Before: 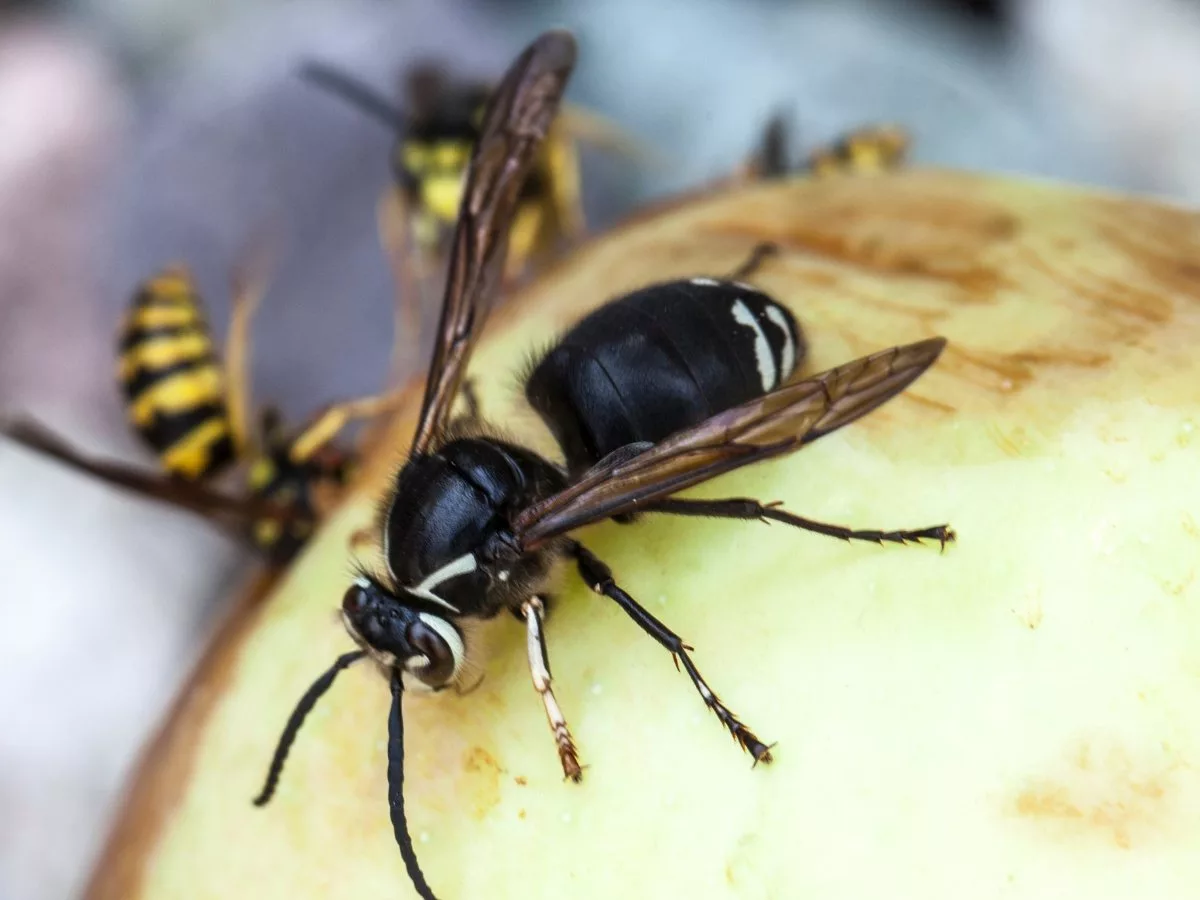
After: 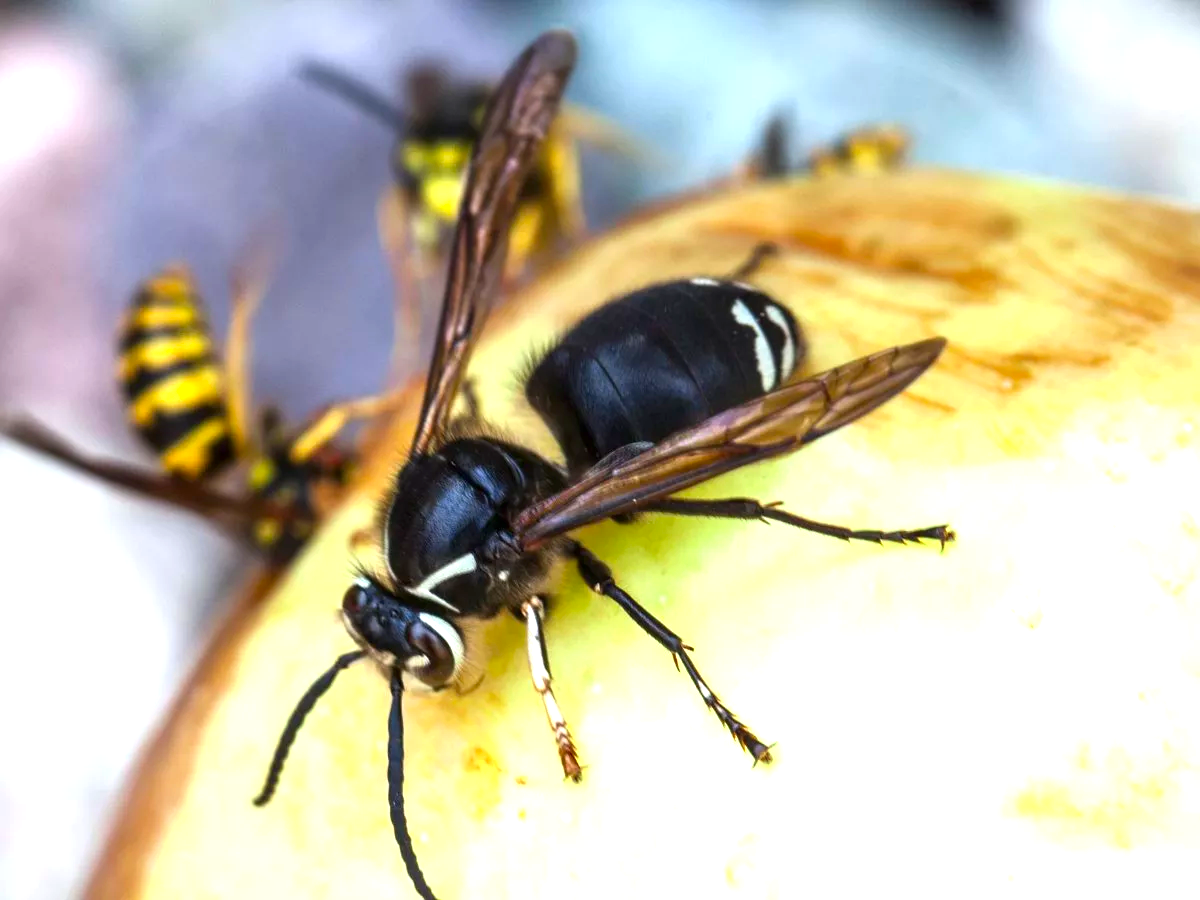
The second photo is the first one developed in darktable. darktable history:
contrast brightness saturation: brightness -0.025, saturation 0.354
exposure: black level correction 0, exposure 0.698 EV, compensate highlight preservation false
